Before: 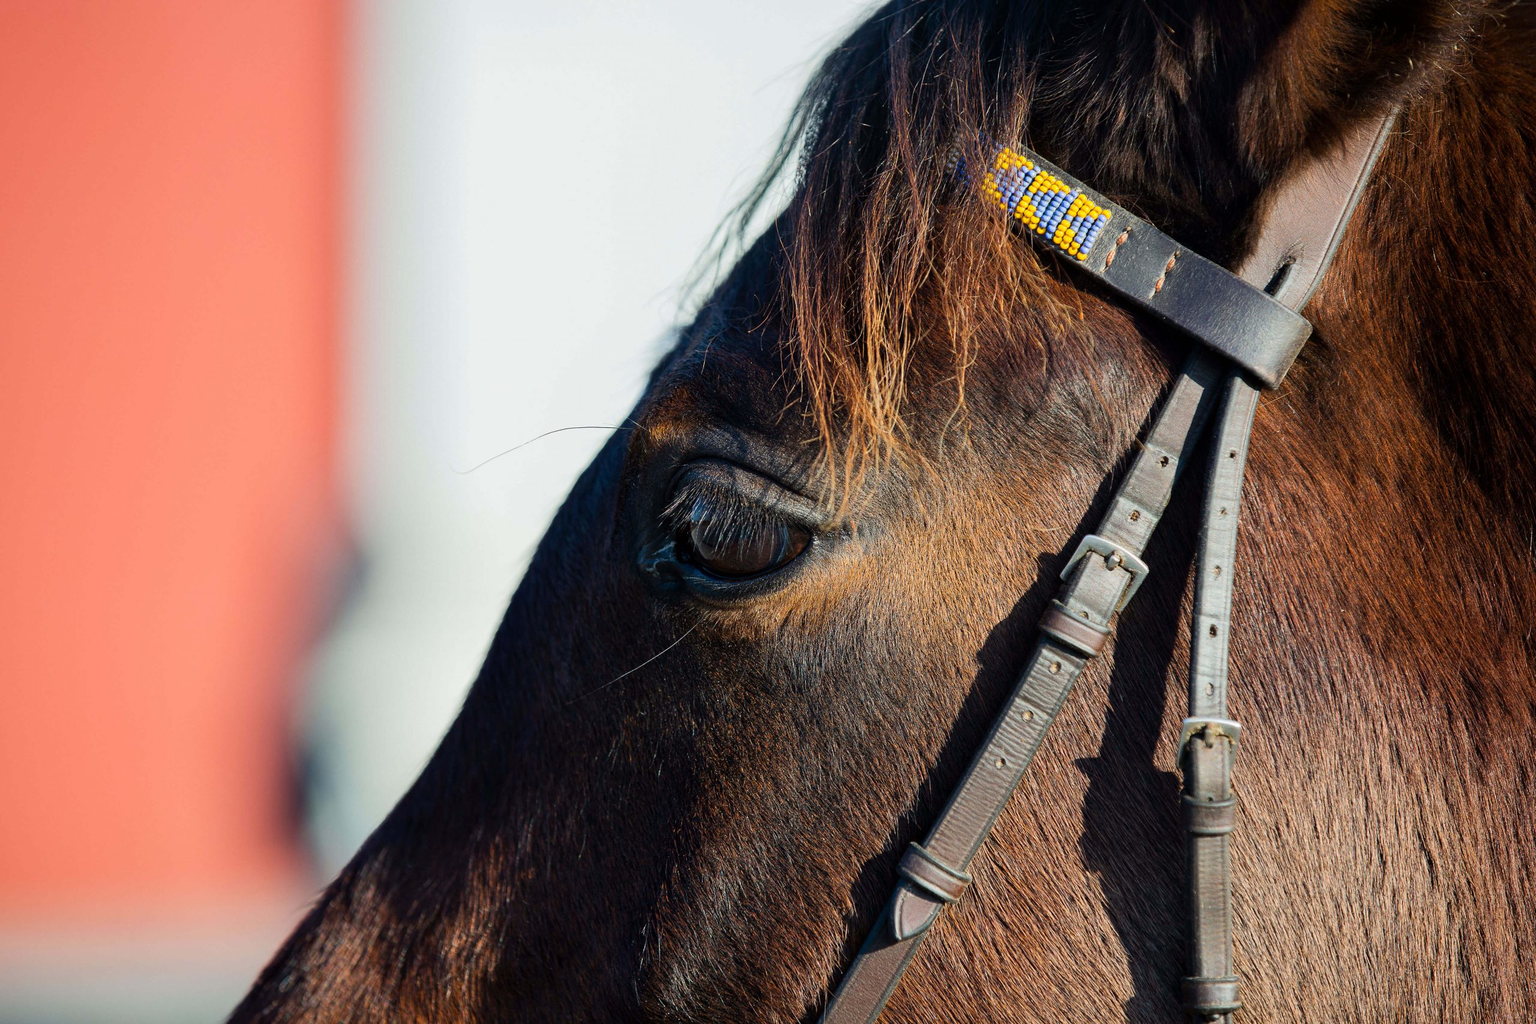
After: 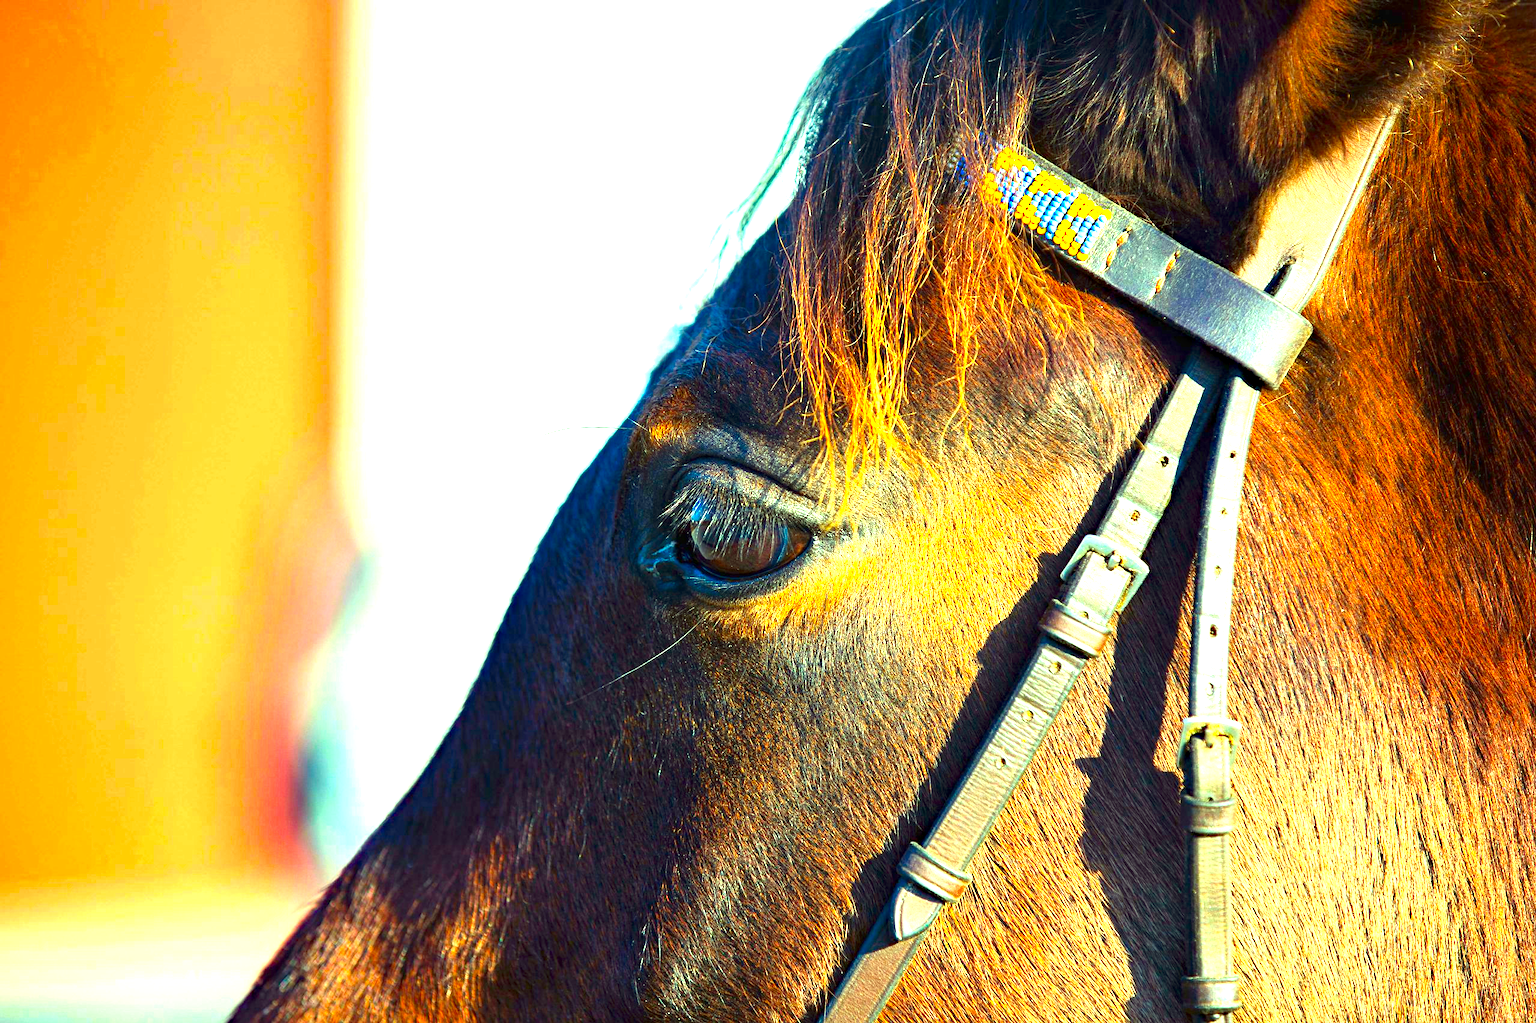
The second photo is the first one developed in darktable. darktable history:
haze removal: compatibility mode true, adaptive false
color correction: highlights a* -11.19, highlights b* 9.9, saturation 1.72
exposure: black level correction 0, exposure 1.95 EV, compensate highlight preservation false
